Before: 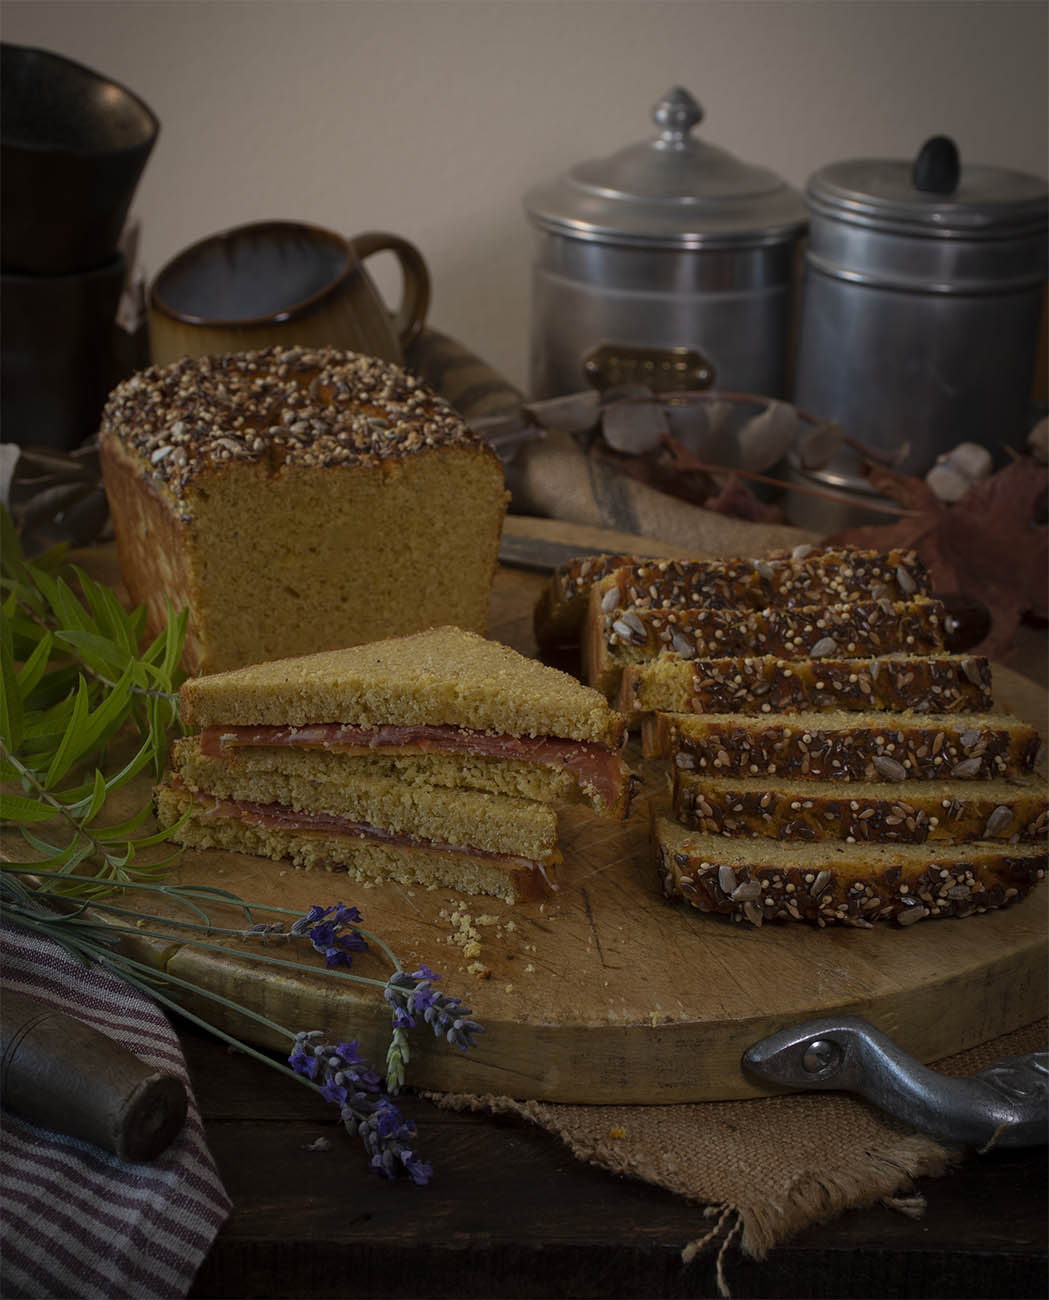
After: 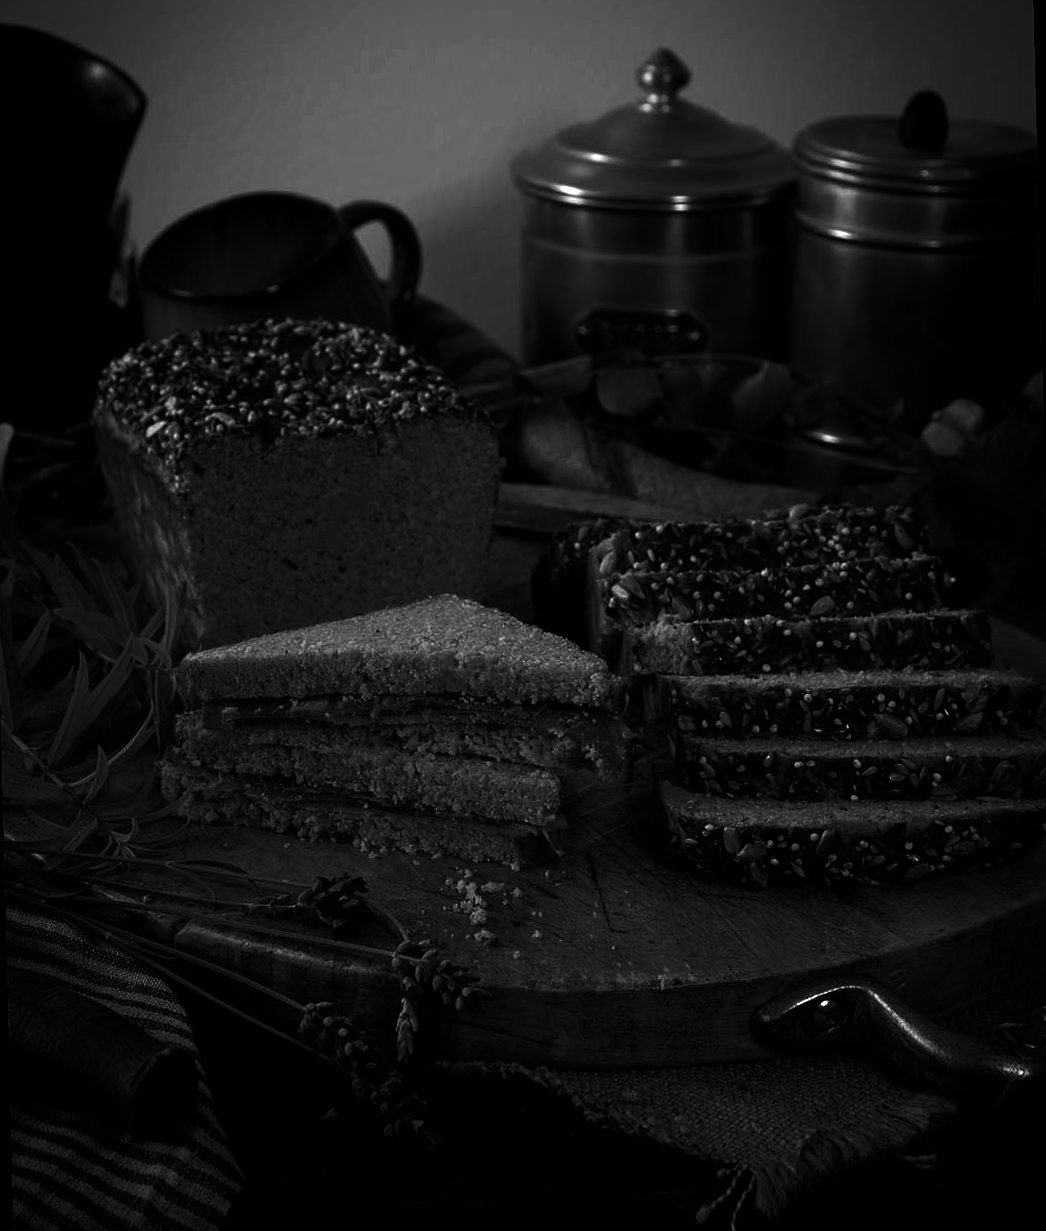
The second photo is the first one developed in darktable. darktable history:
contrast brightness saturation: contrast 0.02, brightness -1, saturation -1
exposure: black level correction 0, exposure 1 EV, compensate highlight preservation false
rotate and perspective: rotation -1.42°, crop left 0.016, crop right 0.984, crop top 0.035, crop bottom 0.965
